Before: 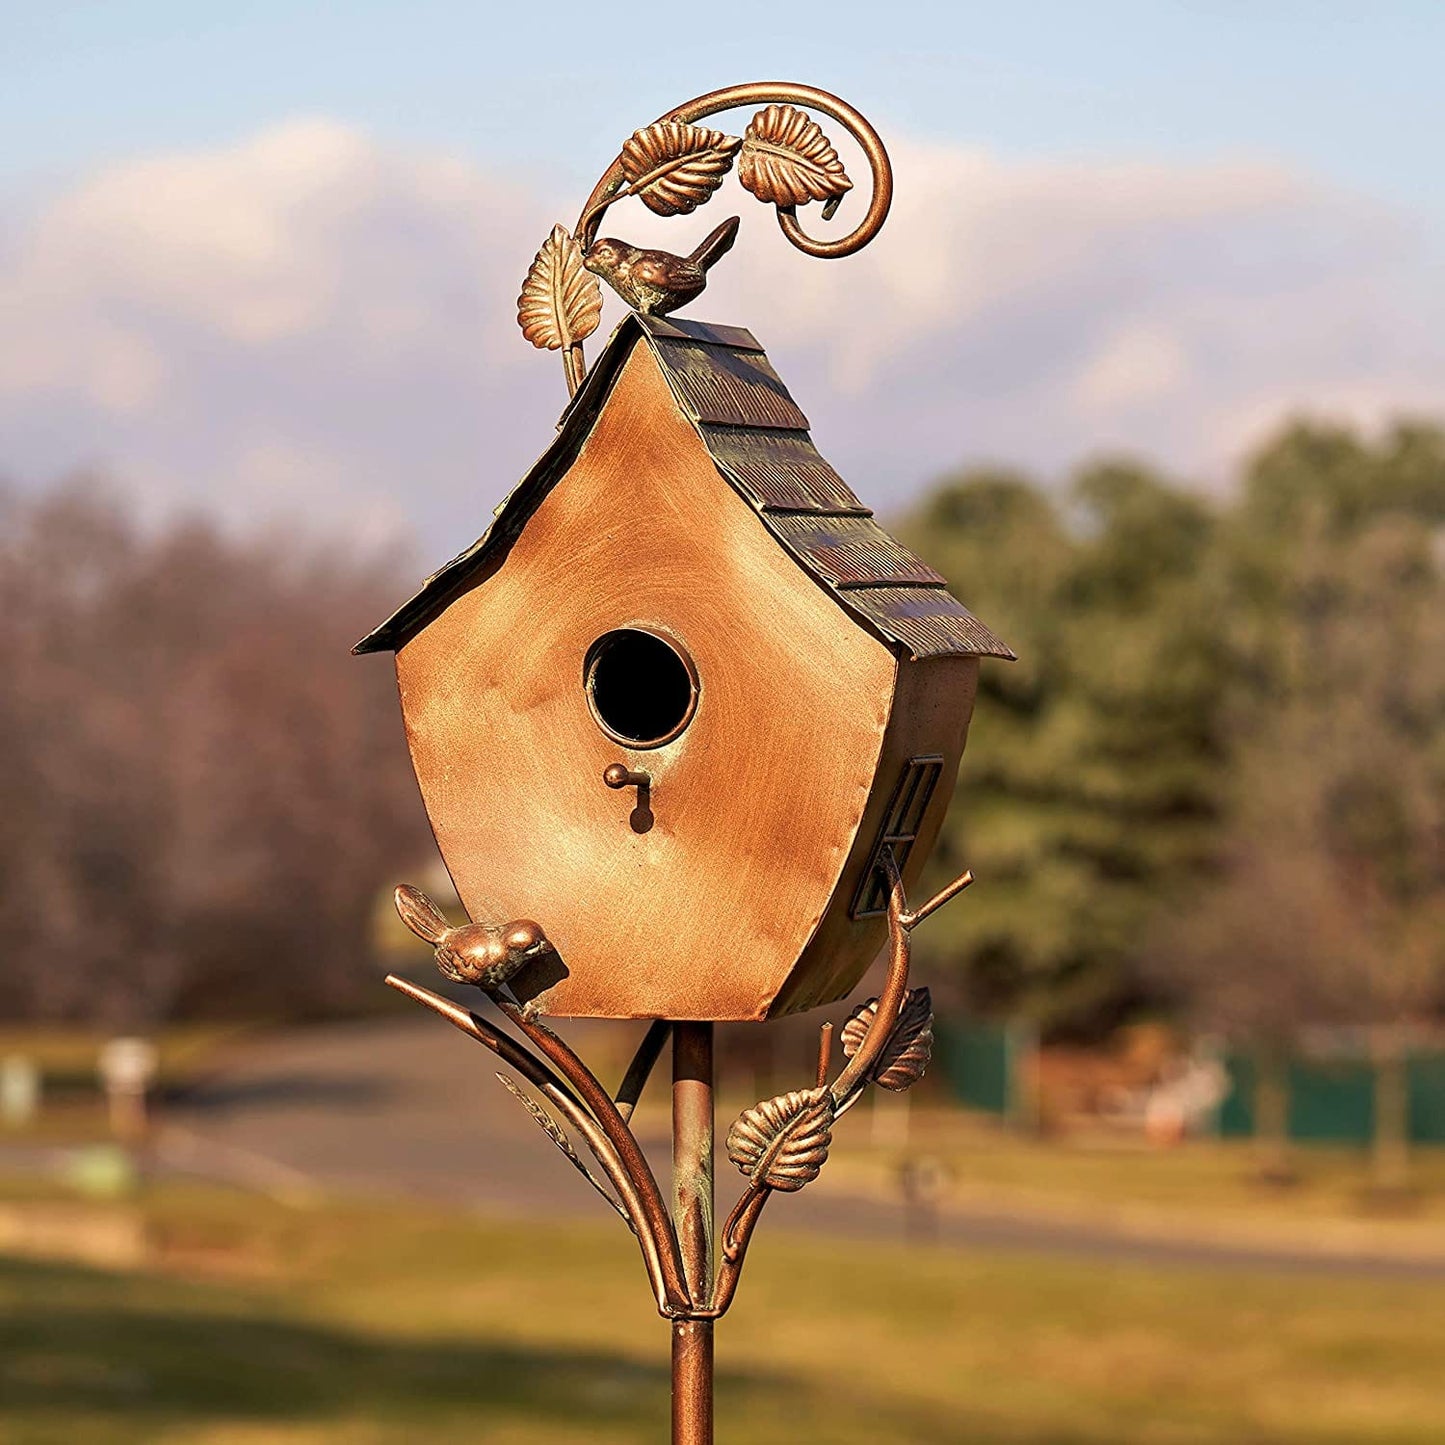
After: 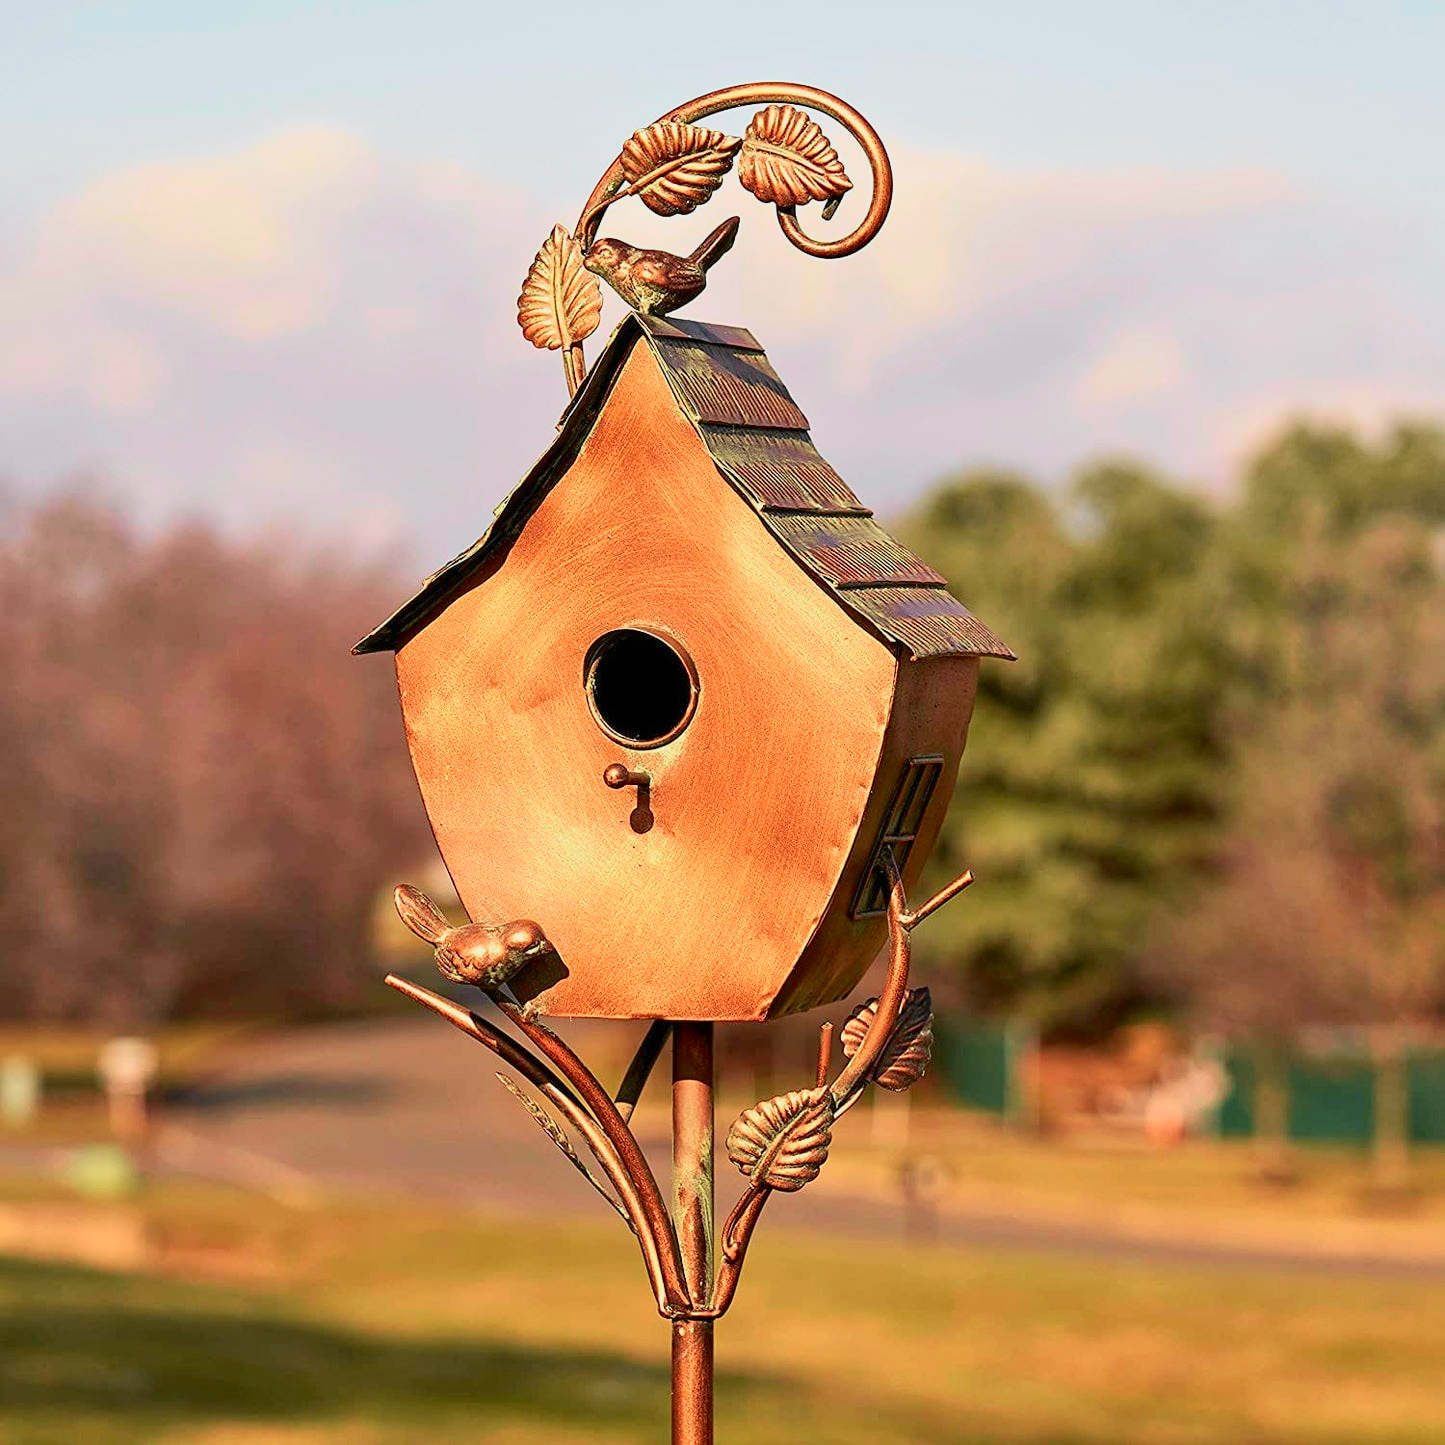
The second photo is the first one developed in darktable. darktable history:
color balance rgb: perceptual saturation grading › global saturation -0.31%, global vibrance -8%, contrast -13%, saturation formula JzAzBz (2021)
tone curve: curves: ch0 [(0, 0) (0.131, 0.116) (0.316, 0.345) (0.501, 0.584) (0.629, 0.732) (0.812, 0.888) (1, 0.974)]; ch1 [(0, 0) (0.366, 0.367) (0.475, 0.462) (0.494, 0.496) (0.504, 0.499) (0.553, 0.584) (1, 1)]; ch2 [(0, 0) (0.333, 0.346) (0.375, 0.375) (0.424, 0.43) (0.476, 0.492) (0.502, 0.502) (0.533, 0.556) (0.566, 0.599) (0.614, 0.653) (1, 1)], color space Lab, independent channels, preserve colors none
